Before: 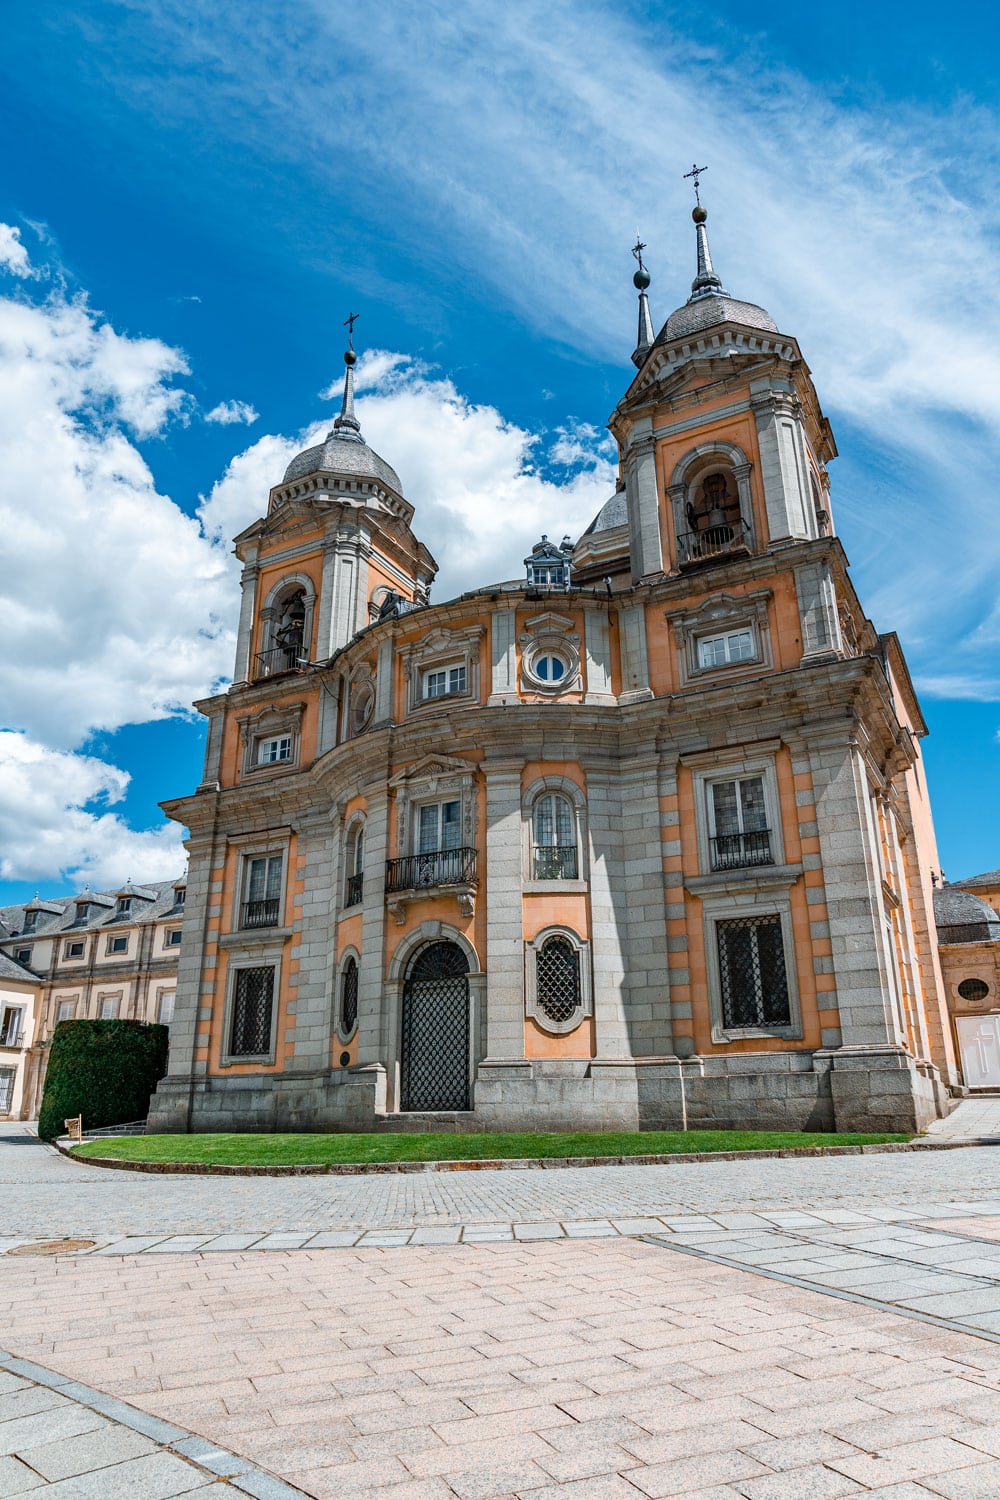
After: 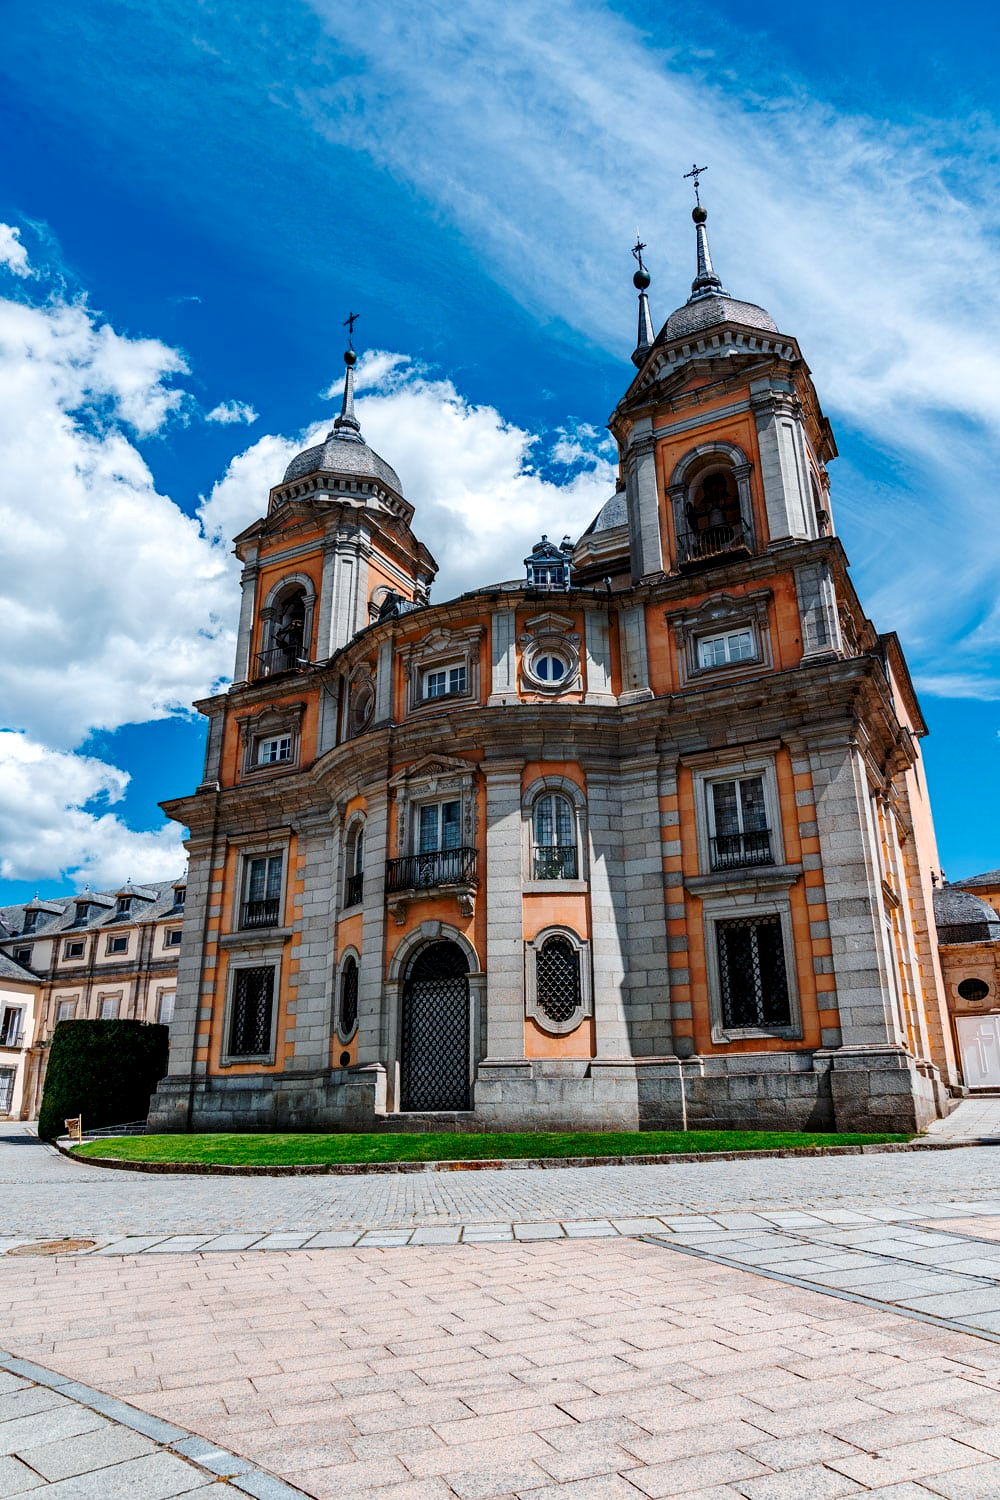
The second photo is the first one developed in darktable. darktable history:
color balance: gamma [0.9, 0.988, 0.975, 1.025], gain [1.05, 1, 1, 1]
base curve: curves: ch0 [(0, 0) (0.073, 0.04) (0.157, 0.139) (0.492, 0.492) (0.758, 0.758) (1, 1)], preserve colors none
exposure: black level correction 0.01, exposure 0.011 EV, compensate highlight preservation false
